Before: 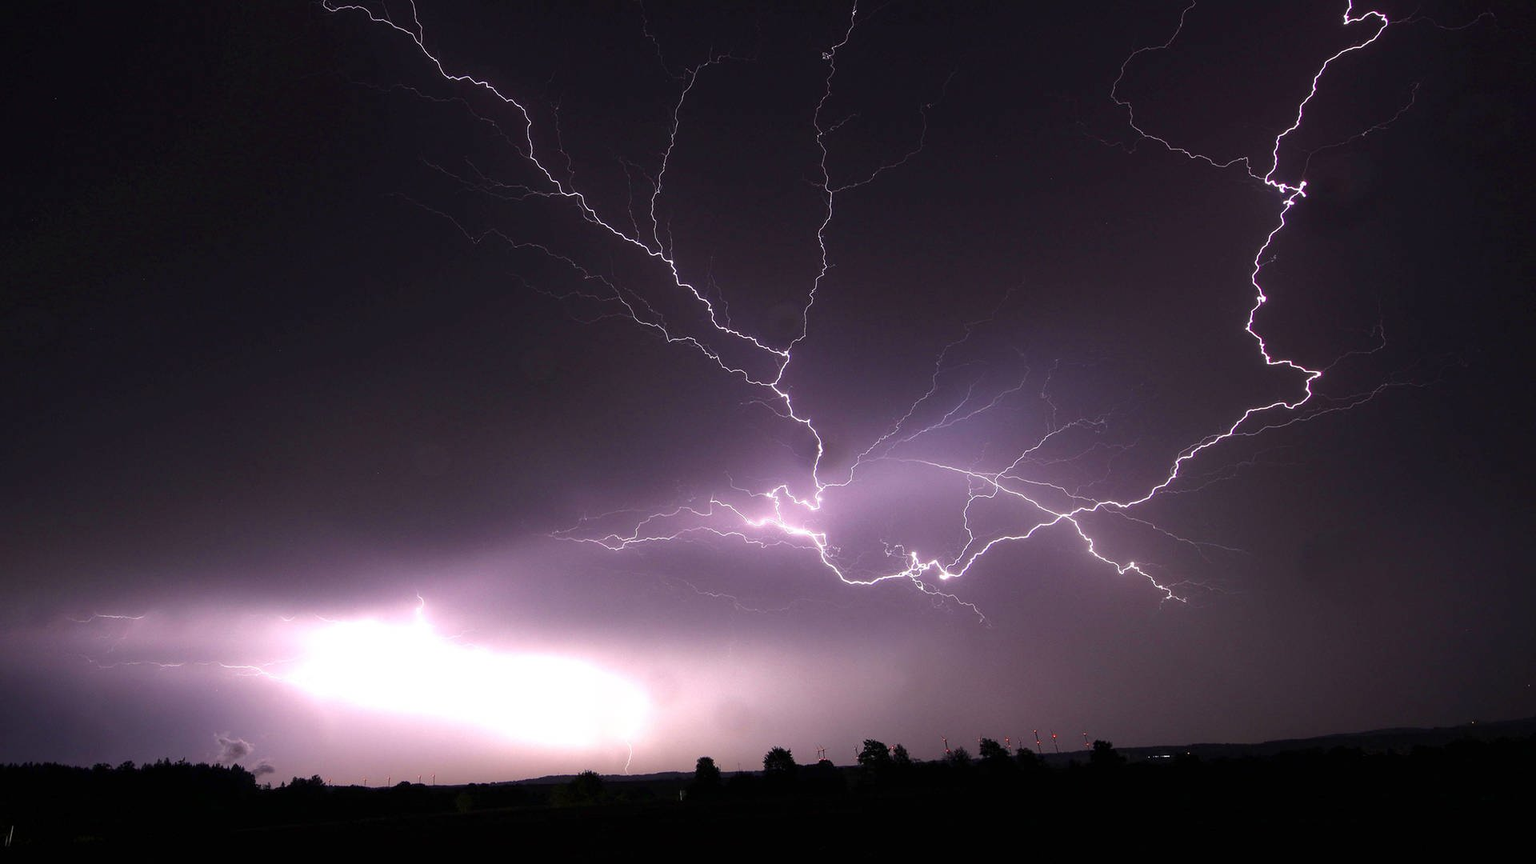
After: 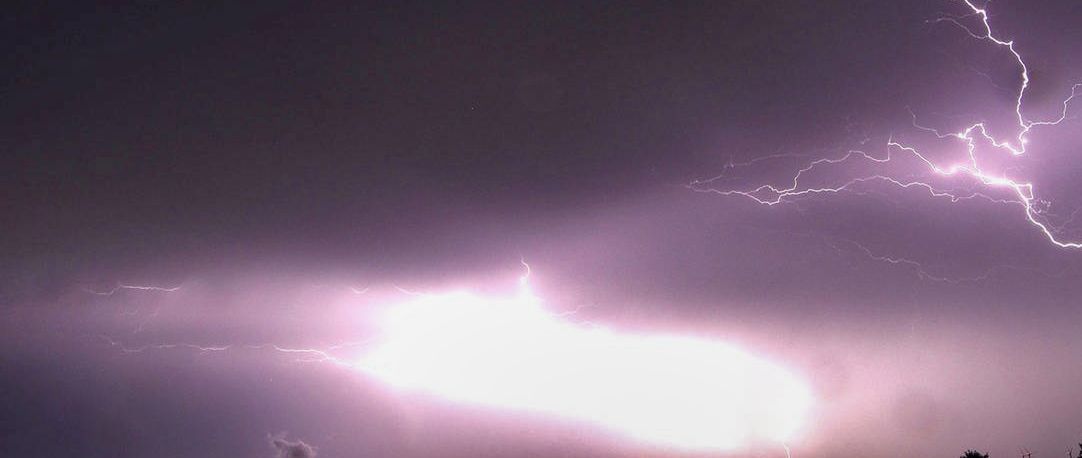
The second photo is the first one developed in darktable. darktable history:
shadows and highlights: white point adjustment -3.46, highlights -63.5, soften with gaussian
crop: top 44.795%, right 43.62%, bottom 12.724%
